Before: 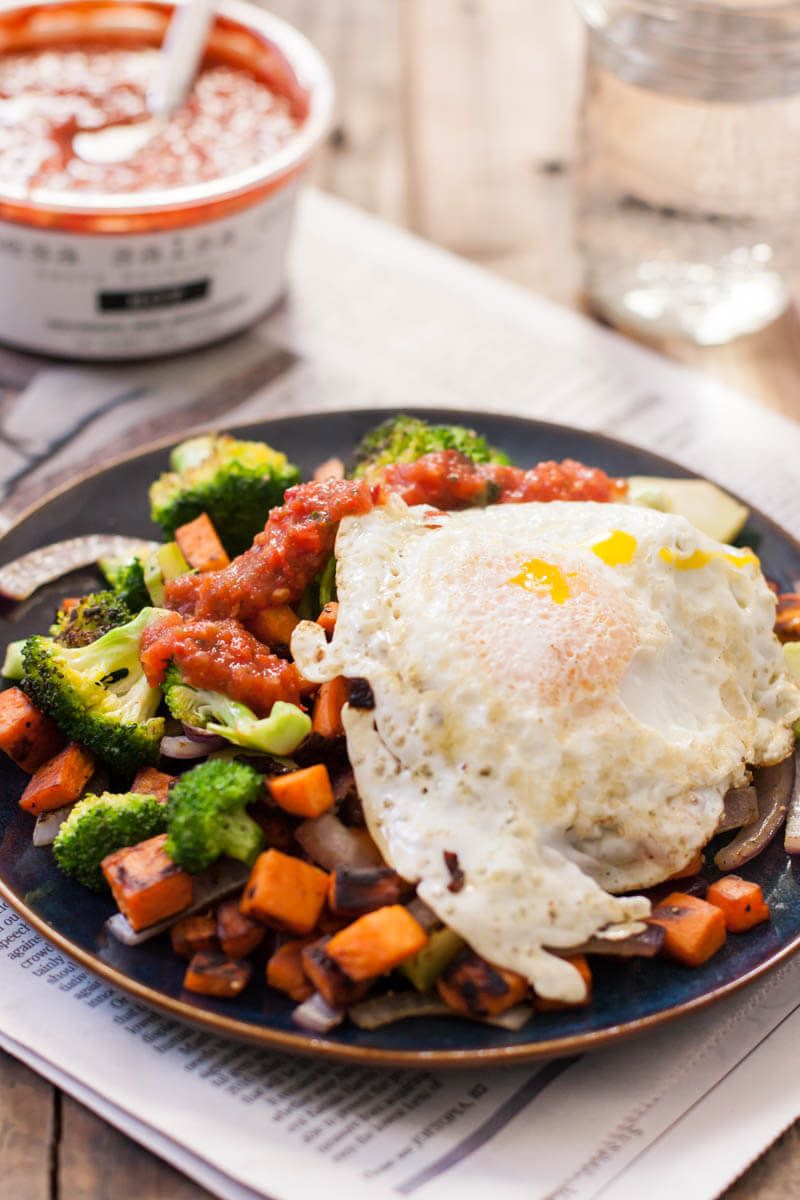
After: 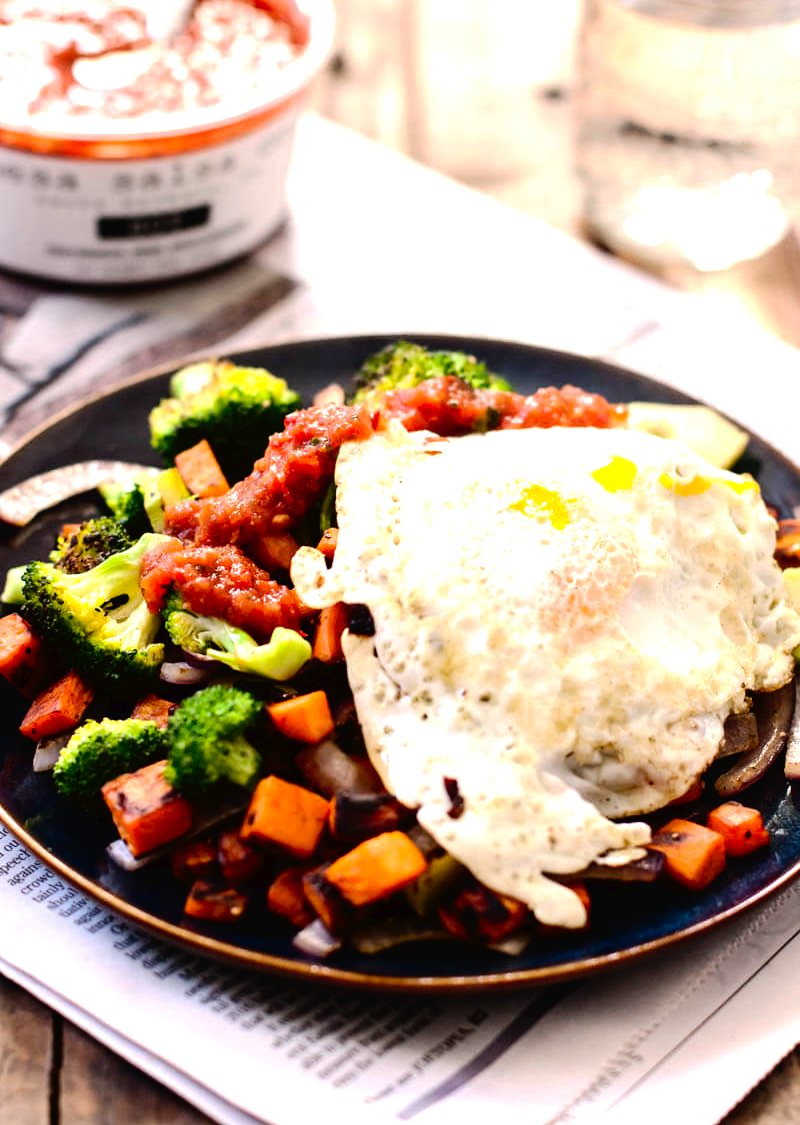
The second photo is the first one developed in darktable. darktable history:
crop and rotate: top 6.25%
contrast brightness saturation: contrast 0.13, brightness -0.05, saturation 0.16
tone equalizer: -8 EV -0.75 EV, -7 EV -0.7 EV, -6 EV -0.6 EV, -5 EV -0.4 EV, -3 EV 0.4 EV, -2 EV 0.6 EV, -1 EV 0.7 EV, +0 EV 0.75 EV, edges refinement/feathering 500, mask exposure compensation -1.57 EV, preserve details no
tone curve: curves: ch0 [(0, 0) (0.003, 0.018) (0.011, 0.019) (0.025, 0.02) (0.044, 0.024) (0.069, 0.034) (0.1, 0.049) (0.136, 0.082) (0.177, 0.136) (0.224, 0.196) (0.277, 0.263) (0.335, 0.329) (0.399, 0.401) (0.468, 0.473) (0.543, 0.546) (0.623, 0.625) (0.709, 0.698) (0.801, 0.779) (0.898, 0.867) (1, 1)], preserve colors none
